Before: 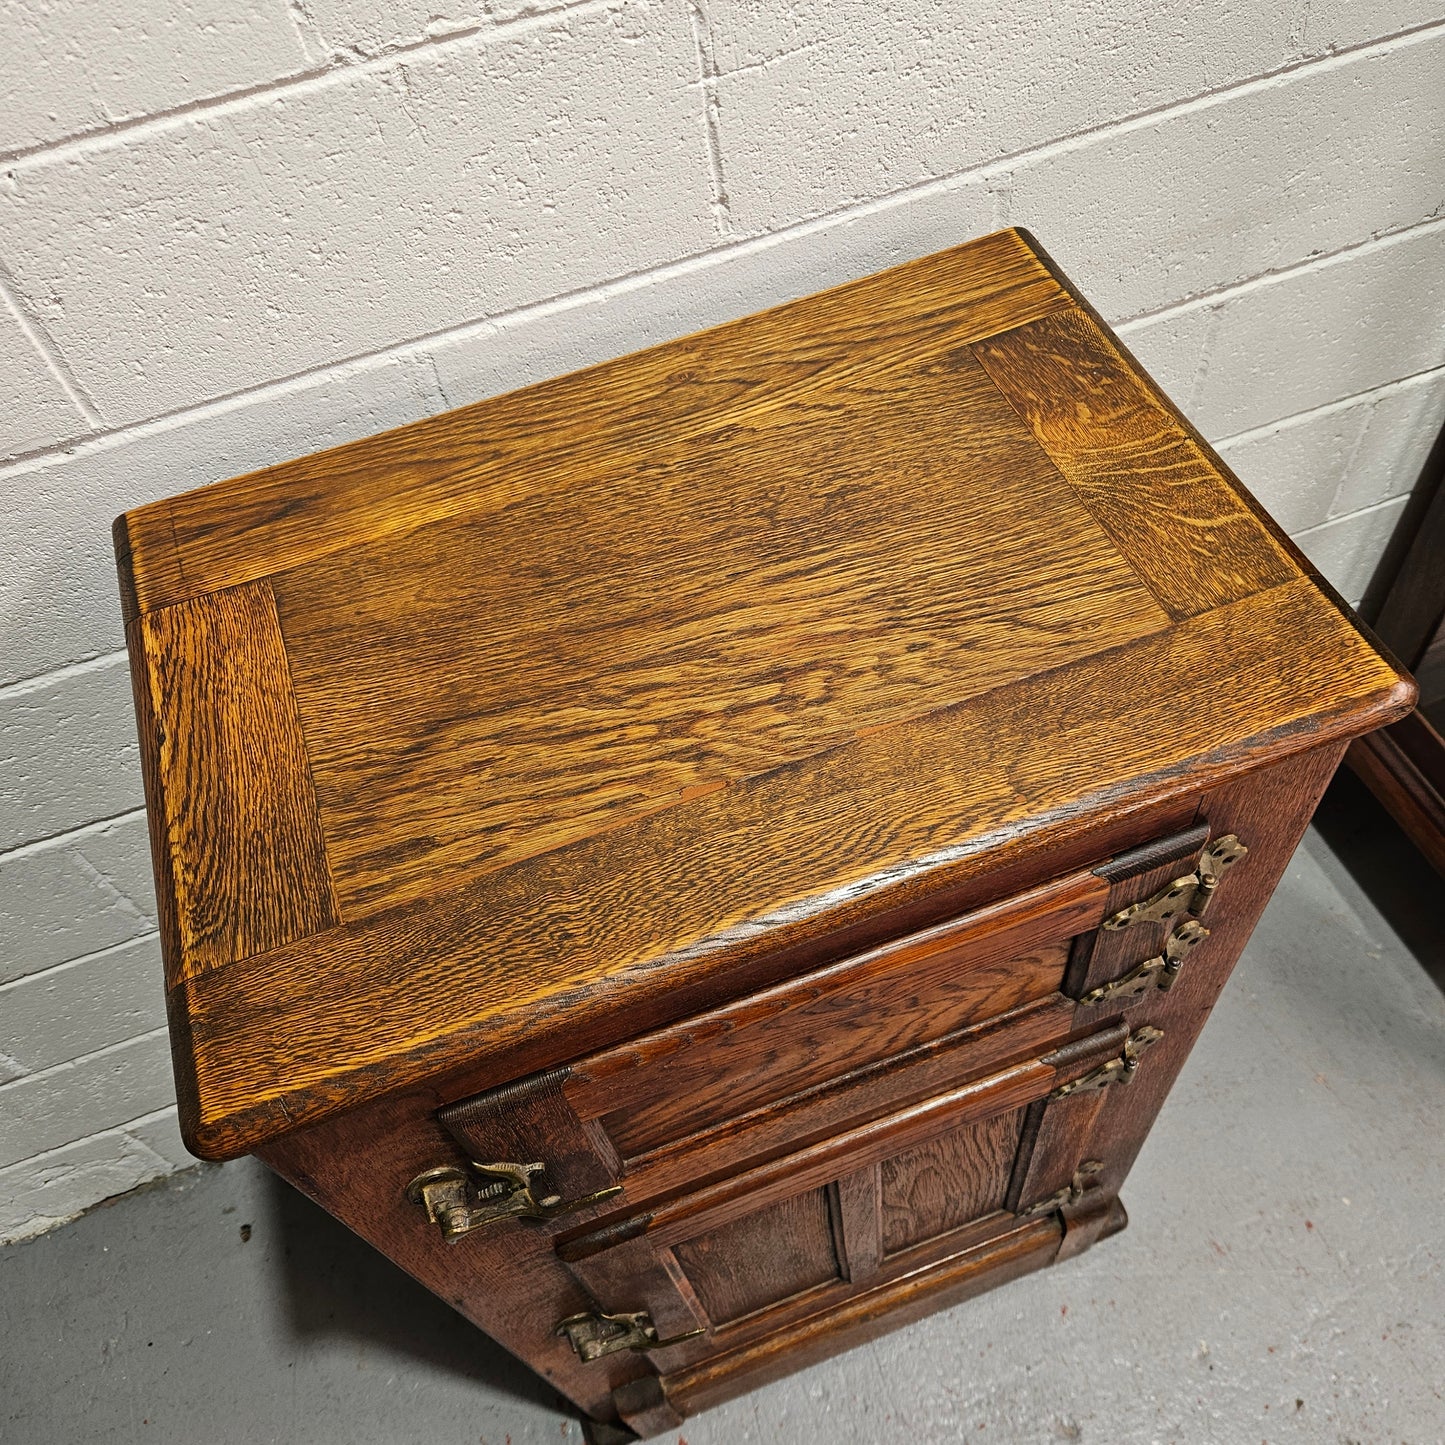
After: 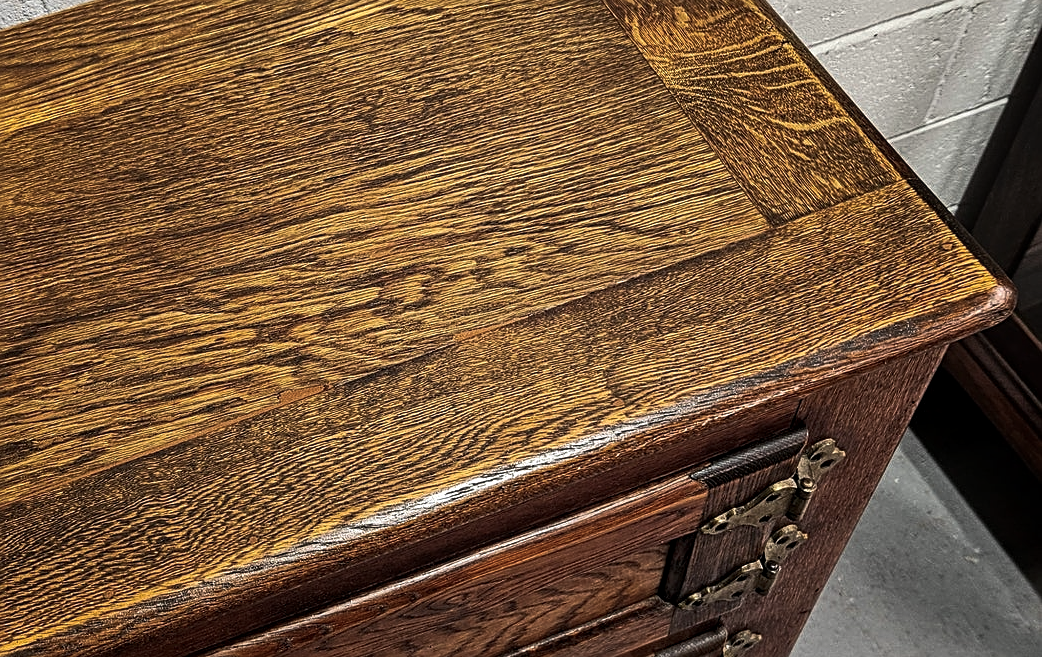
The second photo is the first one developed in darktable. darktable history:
sharpen: on, module defaults
local contrast: on, module defaults
color balance rgb: power › chroma 0.515%, power › hue 263.24°, perceptual saturation grading › global saturation 0.076%, perceptual brilliance grading › highlights 3.405%, perceptual brilliance grading › mid-tones -17.374%, perceptual brilliance grading › shadows -41.47%
crop and rotate: left 27.841%, top 27.471%, bottom 27.002%
